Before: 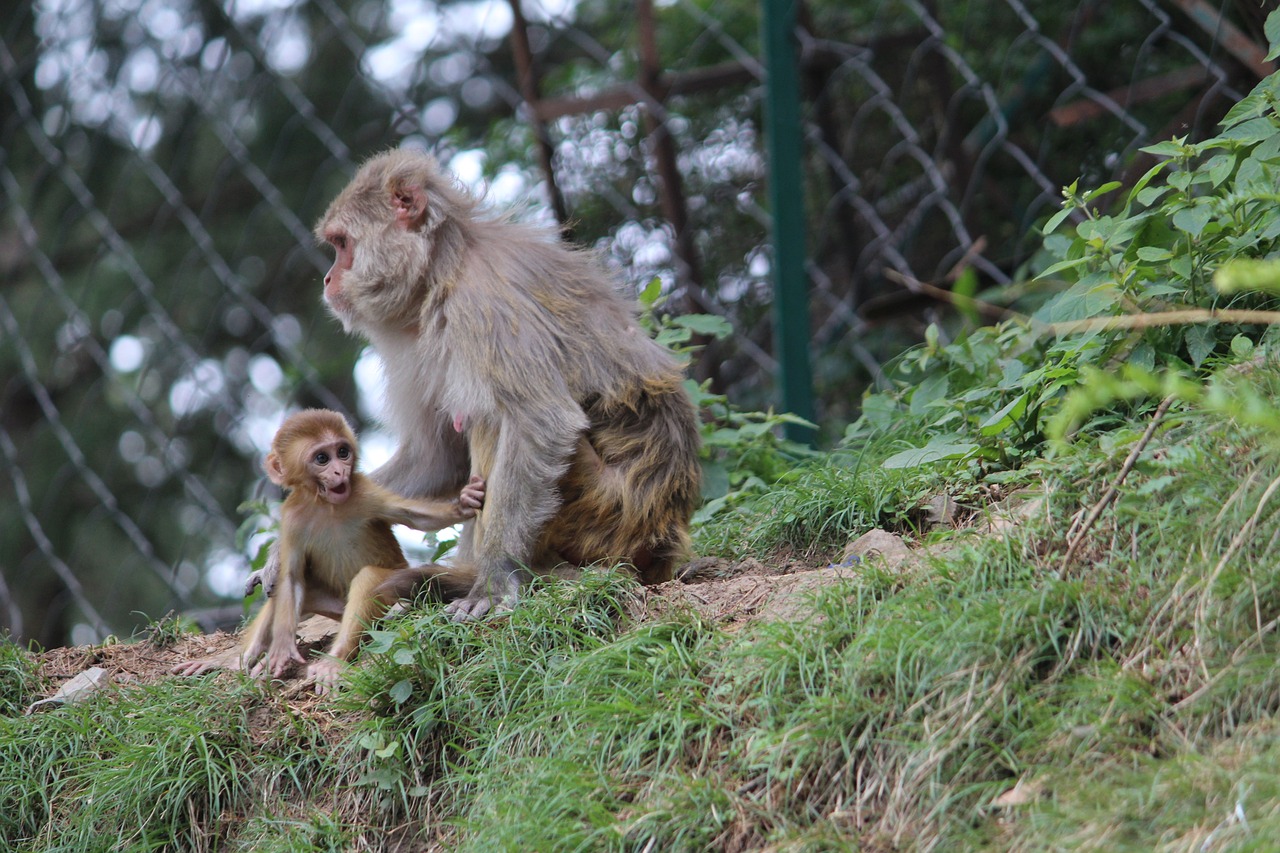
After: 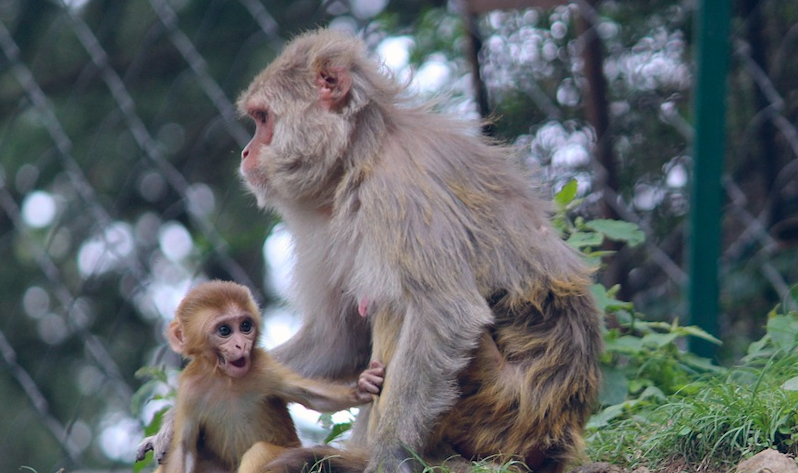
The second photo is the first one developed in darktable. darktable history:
color balance rgb: shadows lift › hue 87.51°, highlights gain › chroma 0.68%, highlights gain › hue 55.1°, global offset › chroma 0.13%, global offset › hue 253.66°, linear chroma grading › global chroma 0.5%, perceptual saturation grading › global saturation 16.38%
crop and rotate: angle -4.99°, left 2.122%, top 6.945%, right 27.566%, bottom 30.519%
tone curve: curves: ch0 [(0, 0) (0.003, 0.032) (0.011, 0.034) (0.025, 0.039) (0.044, 0.055) (0.069, 0.078) (0.1, 0.111) (0.136, 0.147) (0.177, 0.191) (0.224, 0.238) (0.277, 0.291) (0.335, 0.35) (0.399, 0.41) (0.468, 0.48) (0.543, 0.547) (0.623, 0.621) (0.709, 0.699) (0.801, 0.789) (0.898, 0.884) (1, 1)], preserve colors none
